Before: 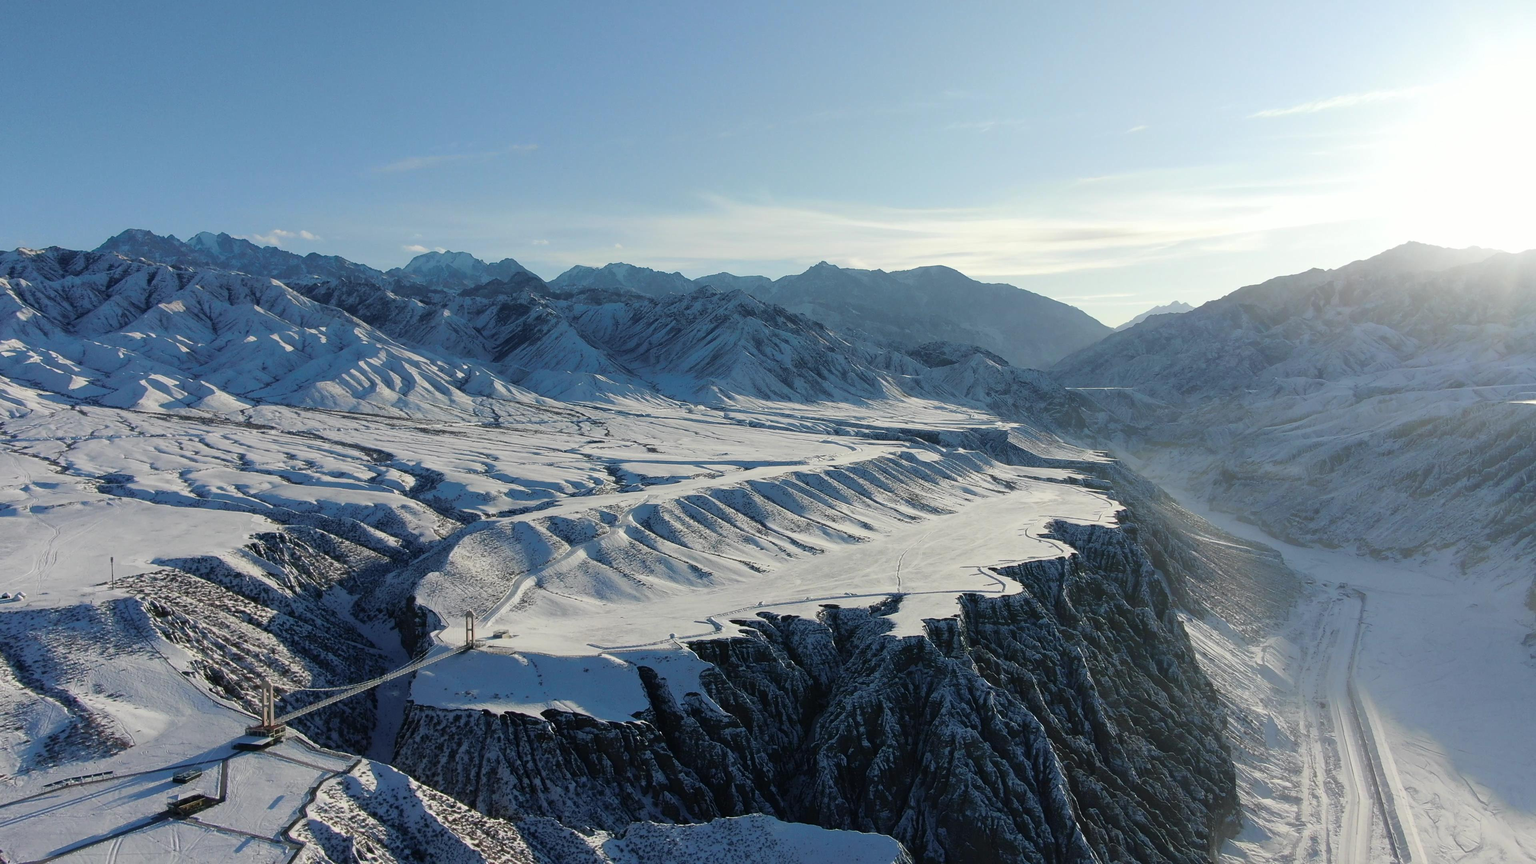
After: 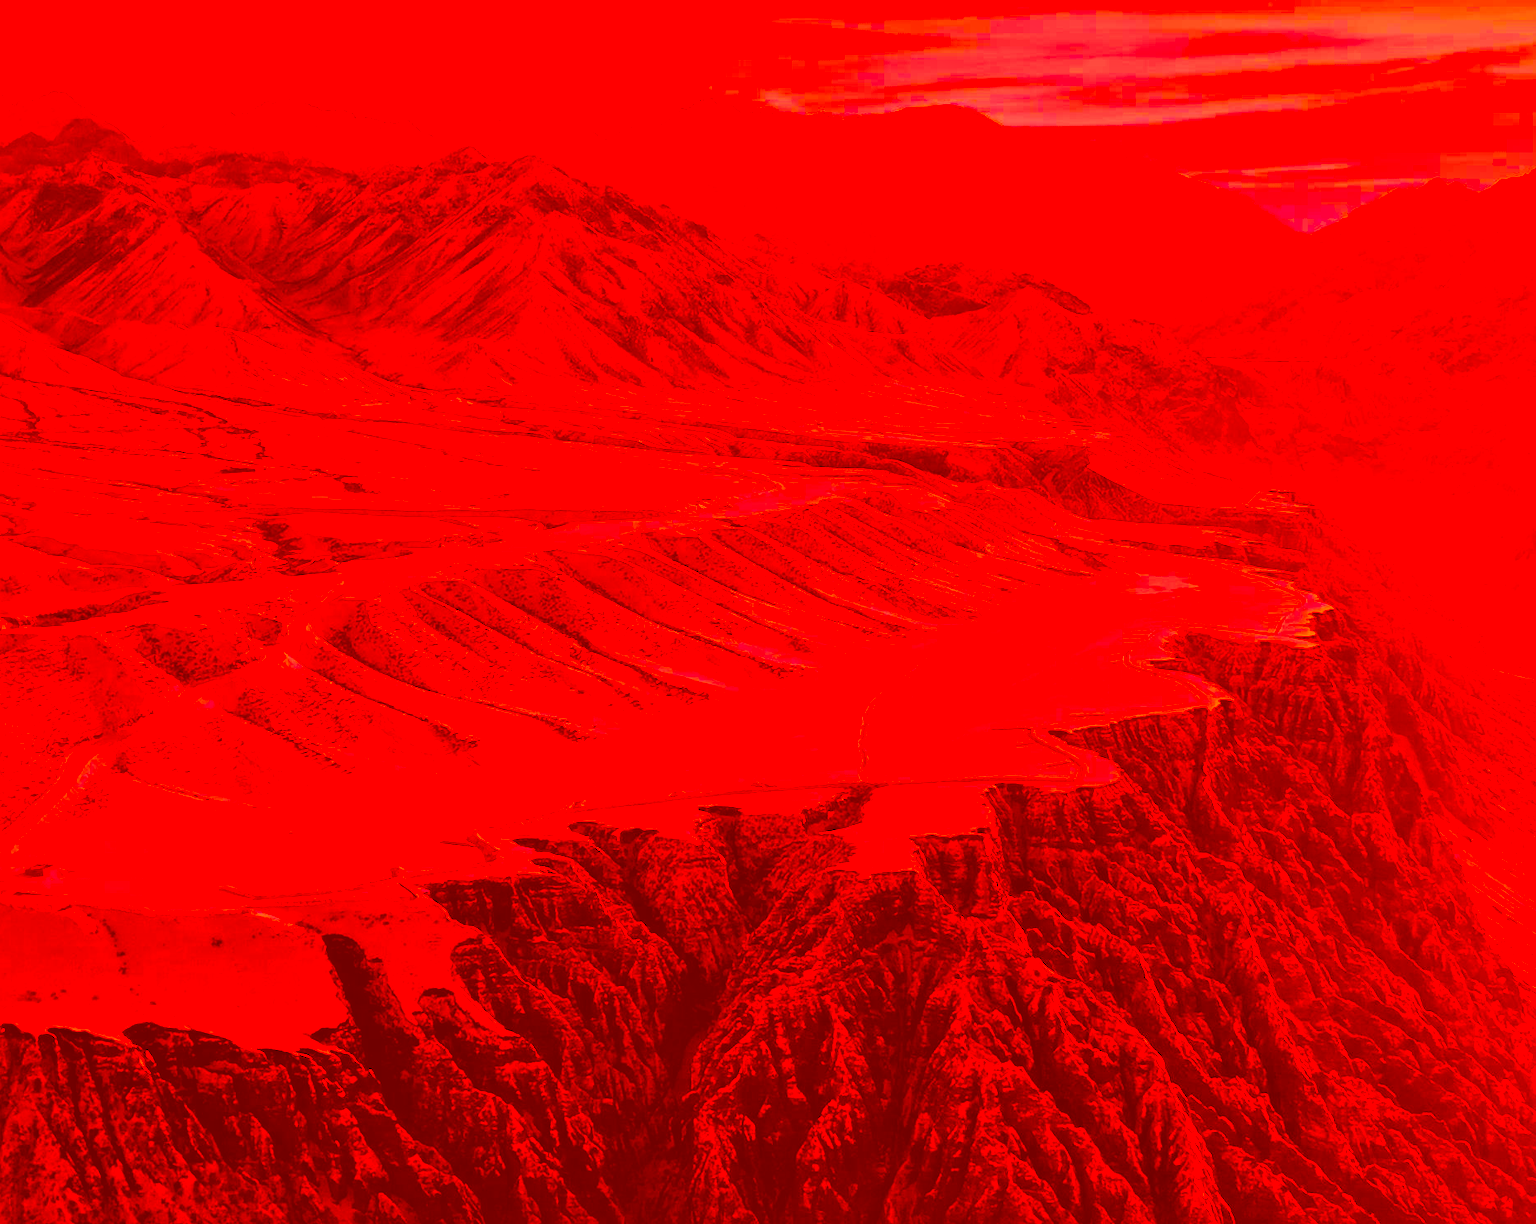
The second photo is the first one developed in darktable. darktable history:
shadows and highlights: radius 126.98, shadows 30.34, highlights -30.5, low approximation 0.01, soften with gaussian
local contrast: mode bilateral grid, contrast 50, coarseness 50, detail 150%, midtone range 0.2
color correction: highlights a* -38.96, highlights b* -39.45, shadows a* -39.96, shadows b* -39.46, saturation -2.99
crop: left 31.339%, top 24.824%, right 20.281%, bottom 6.6%
